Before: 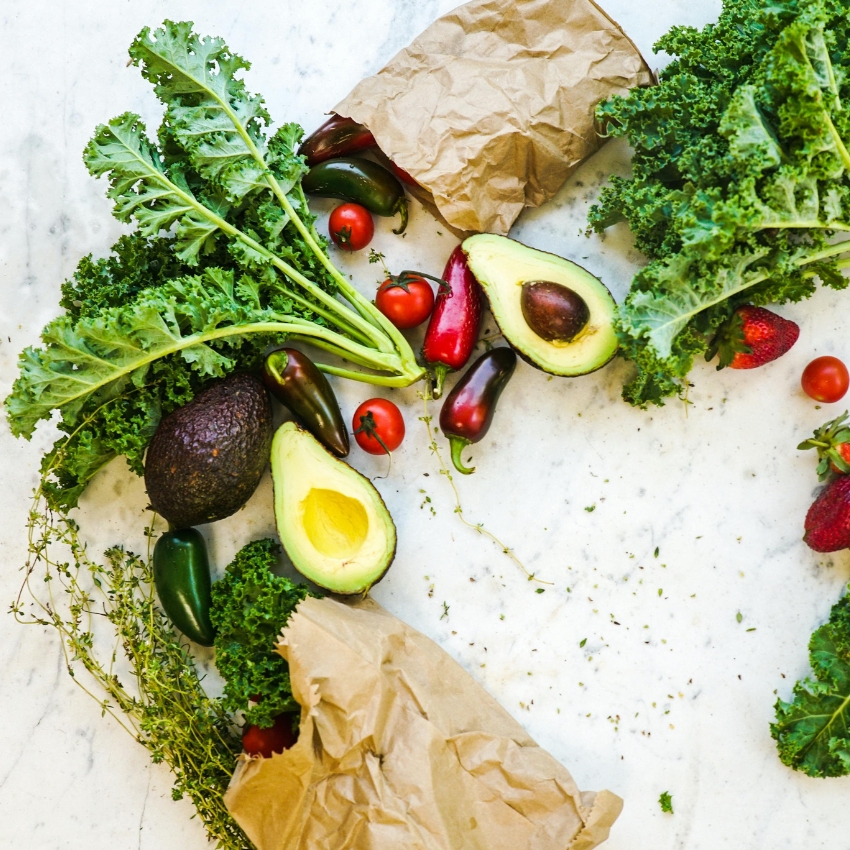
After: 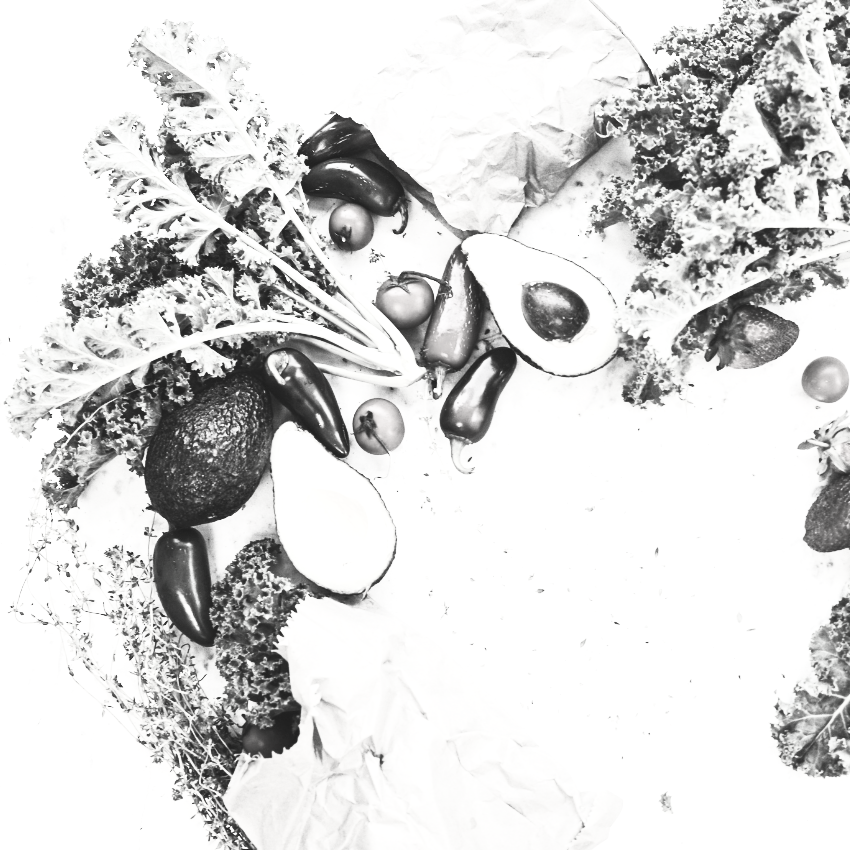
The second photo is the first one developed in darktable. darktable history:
contrast brightness saturation: contrast 0.528, brightness 0.453, saturation -0.989
exposure: black level correction -0.005, exposure 0.615 EV, compensate highlight preservation false
